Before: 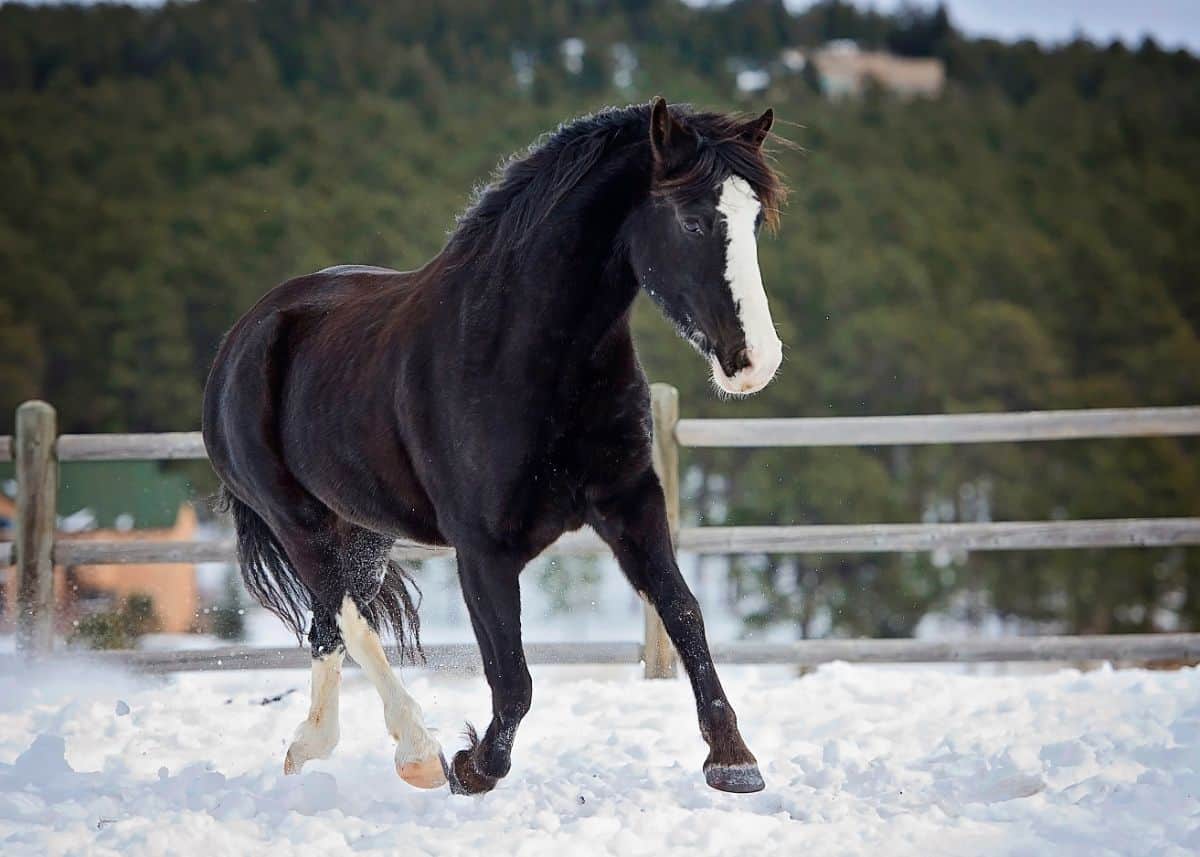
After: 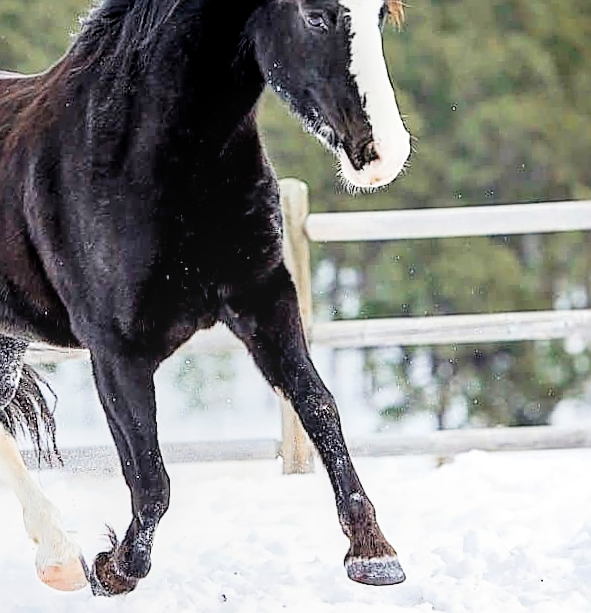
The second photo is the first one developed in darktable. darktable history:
exposure: black level correction 0, exposure 1.4 EV, compensate highlight preservation false
crop: left 31.379%, top 24.658%, right 20.326%, bottom 6.628%
sharpen: on, module defaults
rgb levels: preserve colors max RGB
filmic rgb: black relative exposure -5 EV, hardness 2.88, contrast 1.2, highlights saturation mix -30%
rotate and perspective: rotation -1.77°, lens shift (horizontal) 0.004, automatic cropping off
local contrast: on, module defaults
